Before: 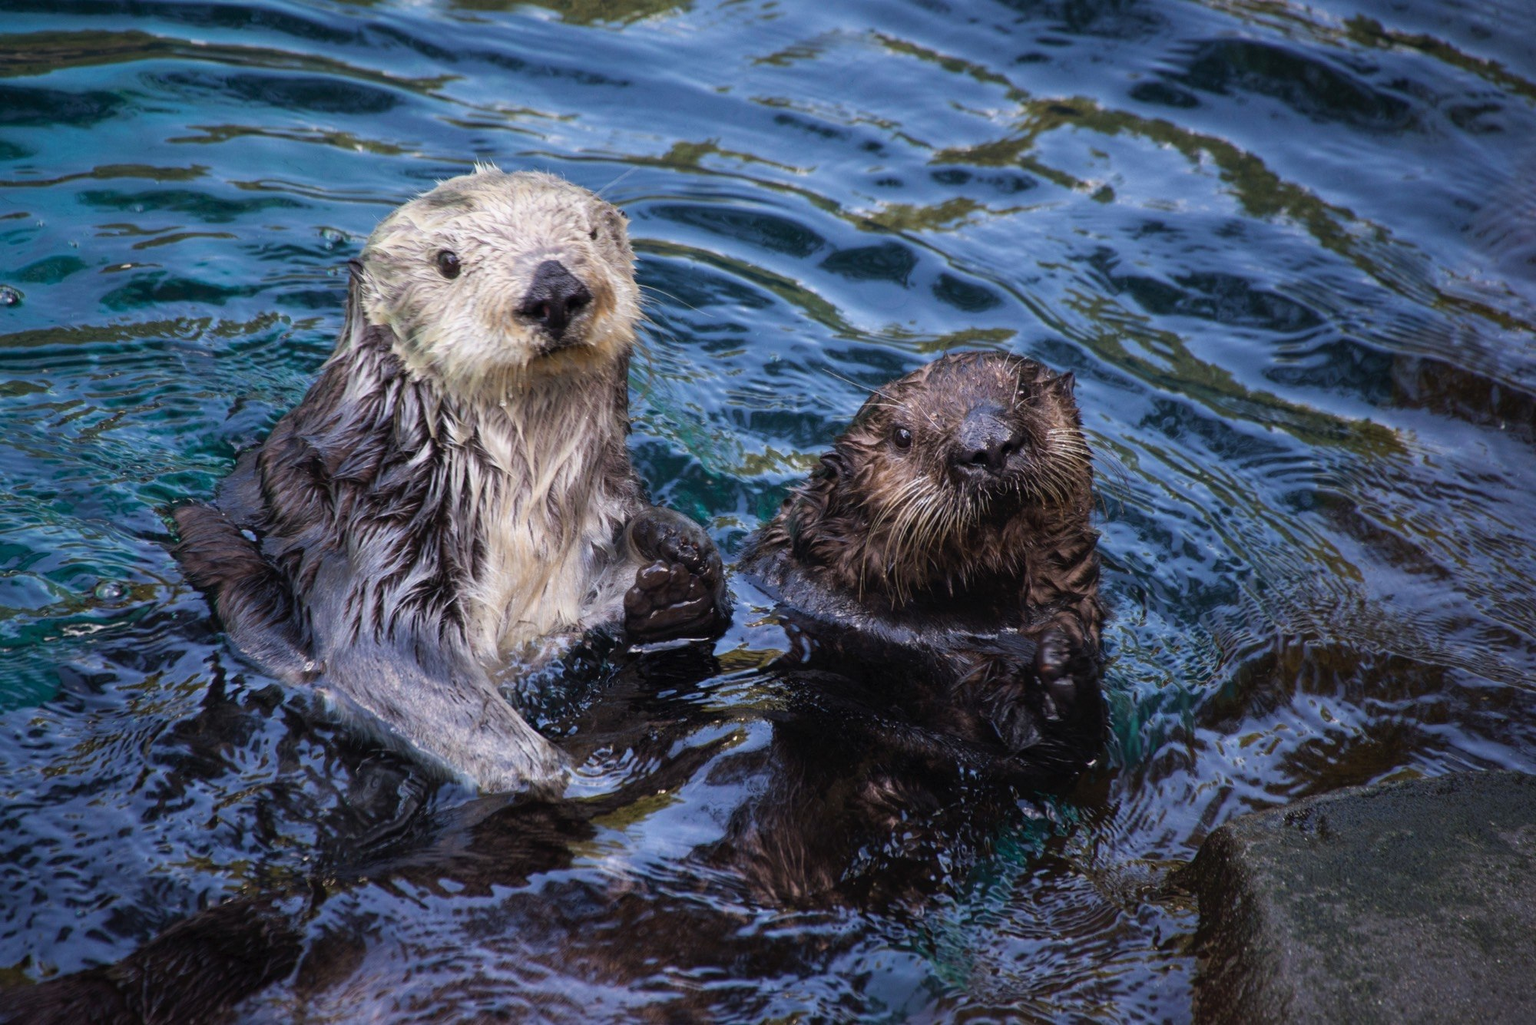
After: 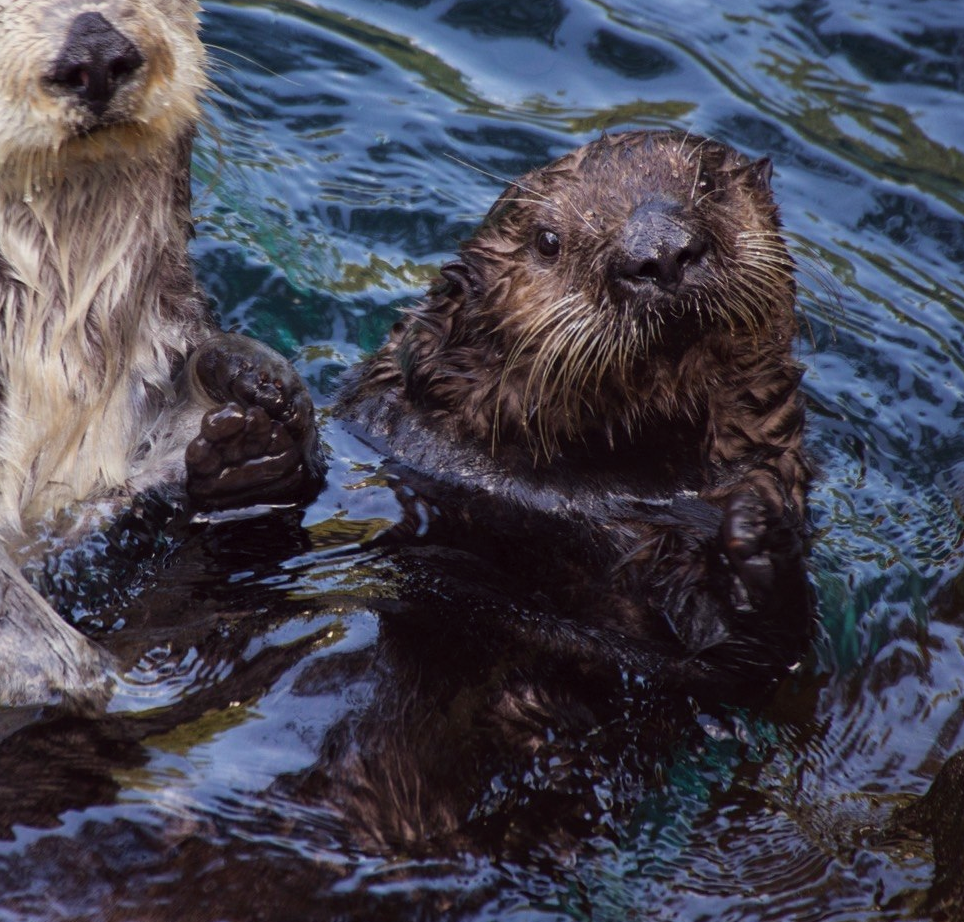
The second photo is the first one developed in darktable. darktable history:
crop: left 31.4%, top 24.558%, right 20.352%, bottom 6.35%
color correction: highlights a* -1.17, highlights b* 4.44, shadows a* 3.54
exposure: exposure -0.157 EV, compensate exposure bias true, compensate highlight preservation false
